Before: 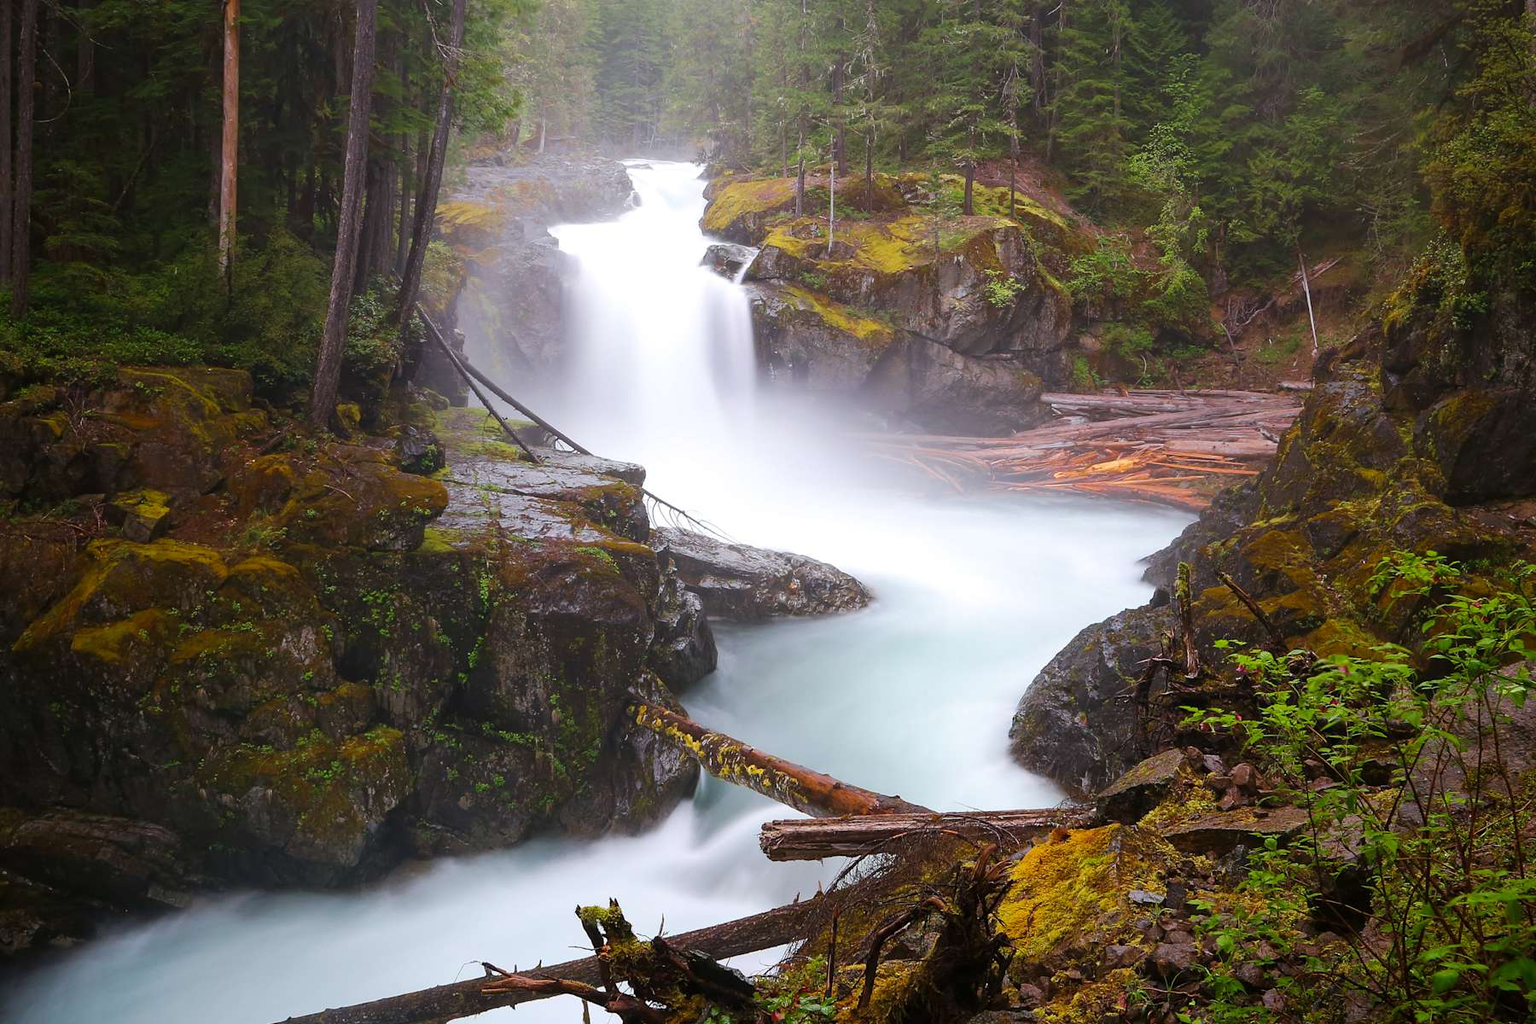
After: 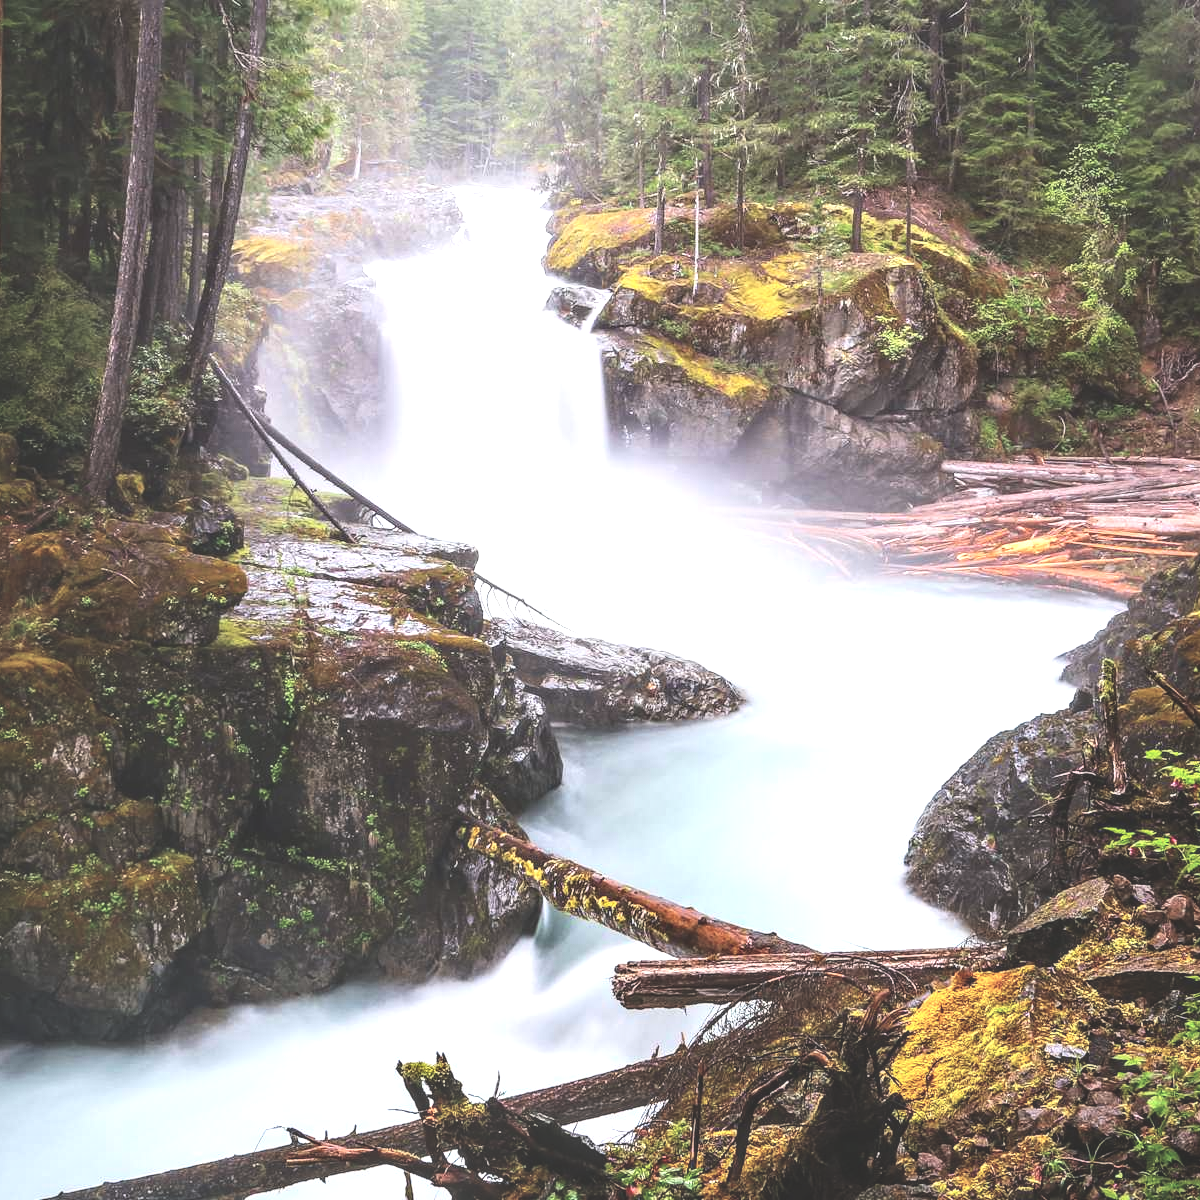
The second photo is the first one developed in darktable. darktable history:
crop and rotate: left 15.446%, right 17.836%
local contrast: highlights 19%, detail 186%
exposure: black level correction -0.041, exposure 0.064 EV, compensate highlight preservation false
contrast brightness saturation: contrast 0.2, brightness 0.16, saturation 0.22
